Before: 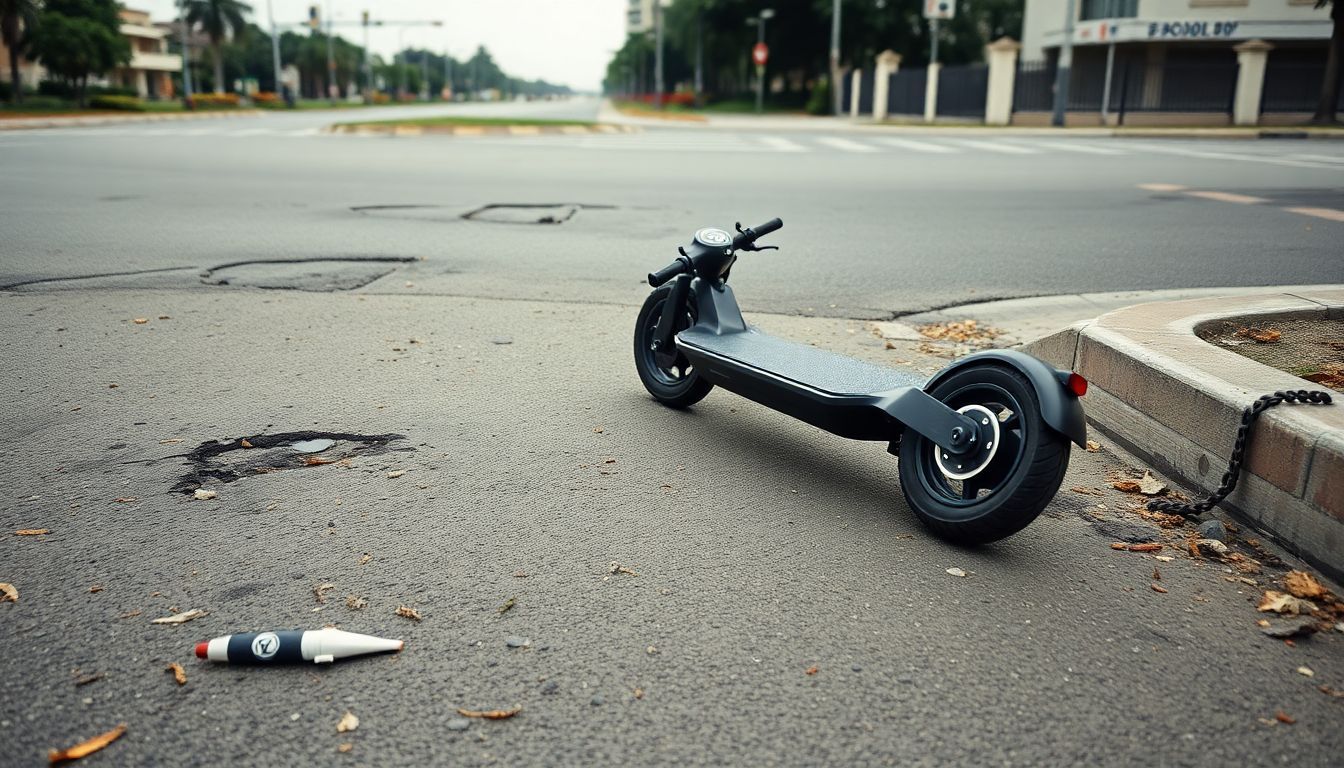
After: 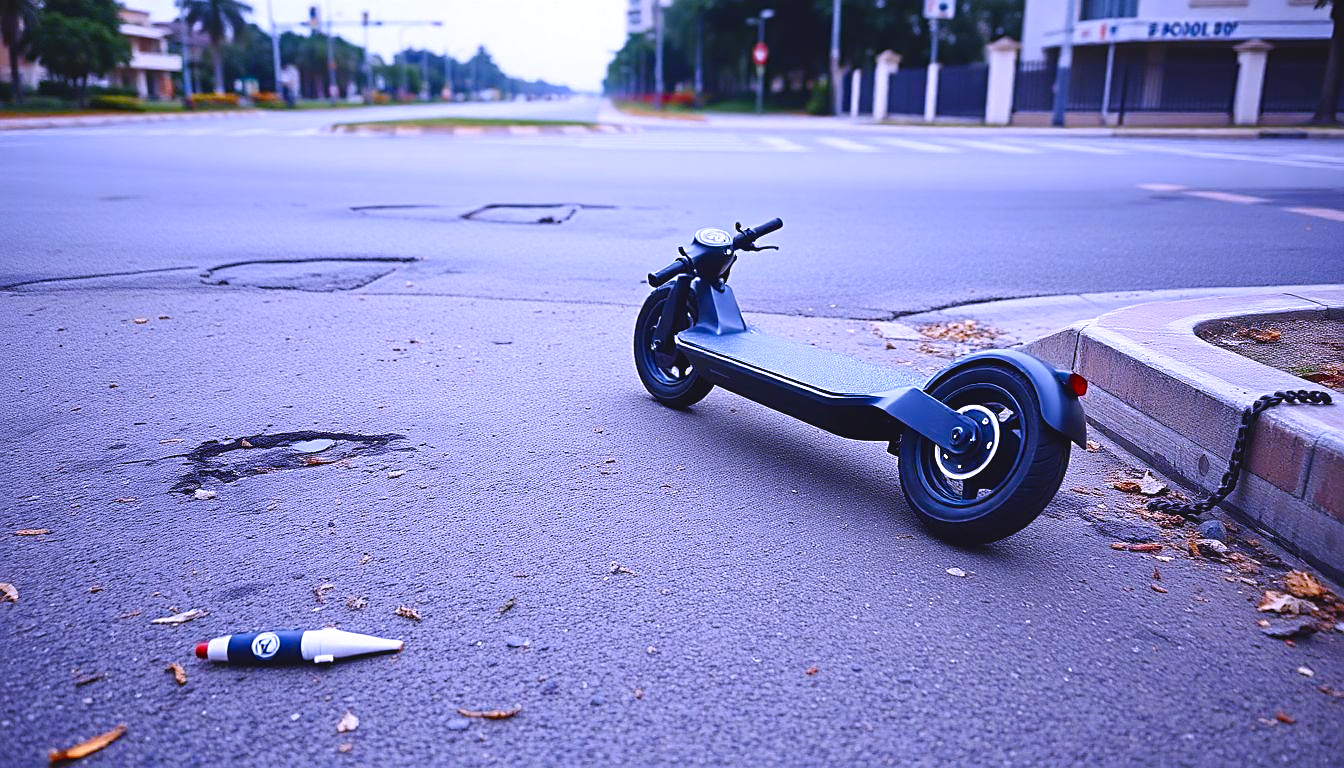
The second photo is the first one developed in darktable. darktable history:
sharpen: on, module defaults
white balance: red 0.98, blue 1.61
color balance rgb: shadows lift › chroma 3%, shadows lift › hue 280.8°, power › hue 330°, highlights gain › chroma 3%, highlights gain › hue 75.6°, global offset › luminance 0.7%, perceptual saturation grading › global saturation 20%, perceptual saturation grading › highlights -25%, perceptual saturation grading › shadows 50%, global vibrance 20.33%
